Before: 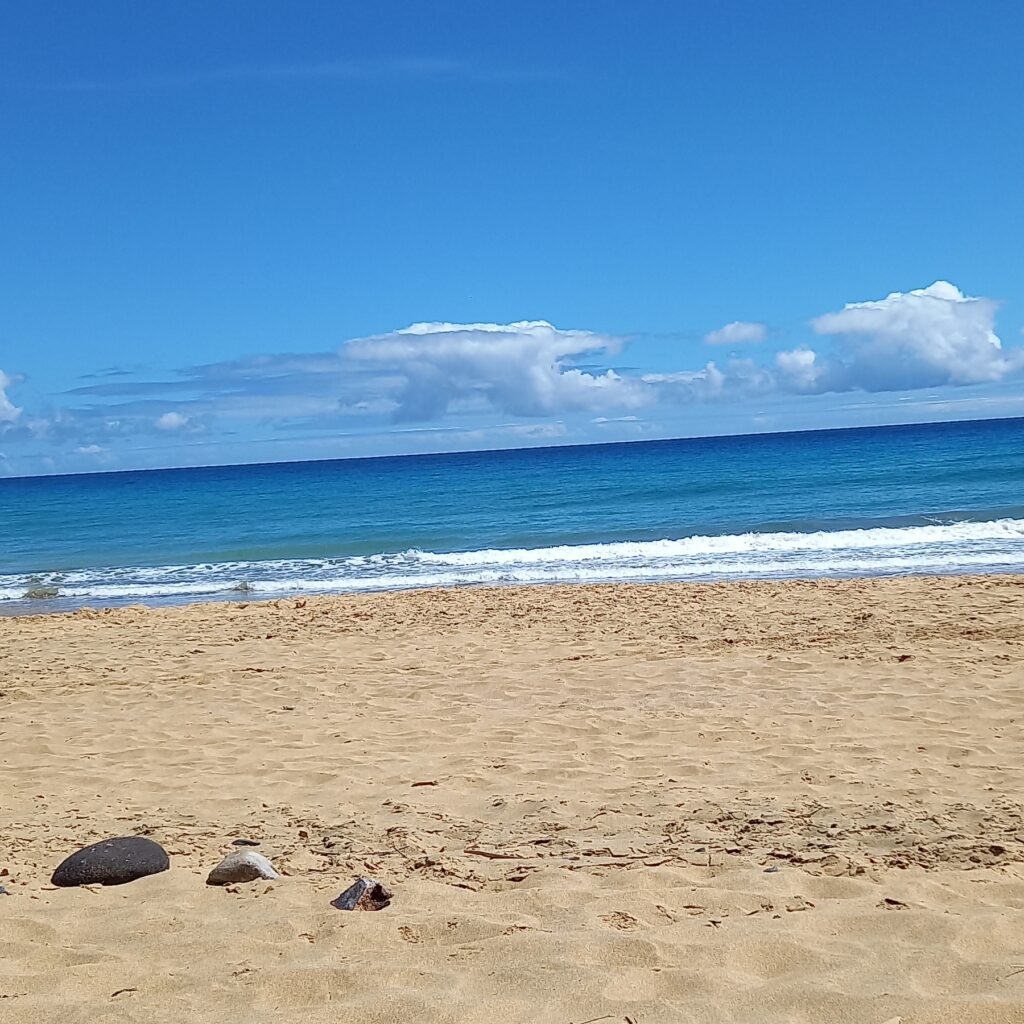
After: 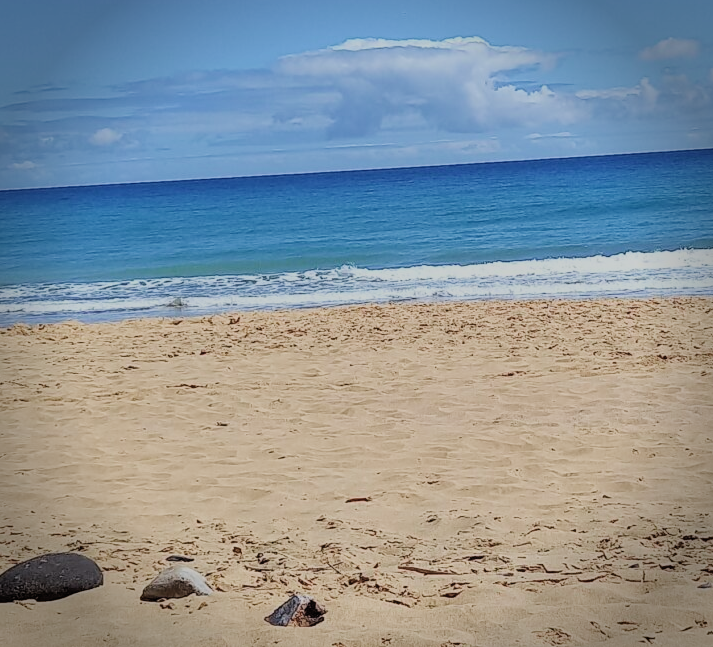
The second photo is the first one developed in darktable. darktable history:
crop: left 6.471%, top 27.767%, right 23.808%, bottom 9.034%
filmic rgb: black relative exposure -7.1 EV, white relative exposure 5.35 EV, hardness 3.03, color science v5 (2021), contrast in shadows safe, contrast in highlights safe
vignetting: fall-off radius 32.38%, saturation -0.032
exposure: exposure 0.154 EV, compensate exposure bias true, compensate highlight preservation false
